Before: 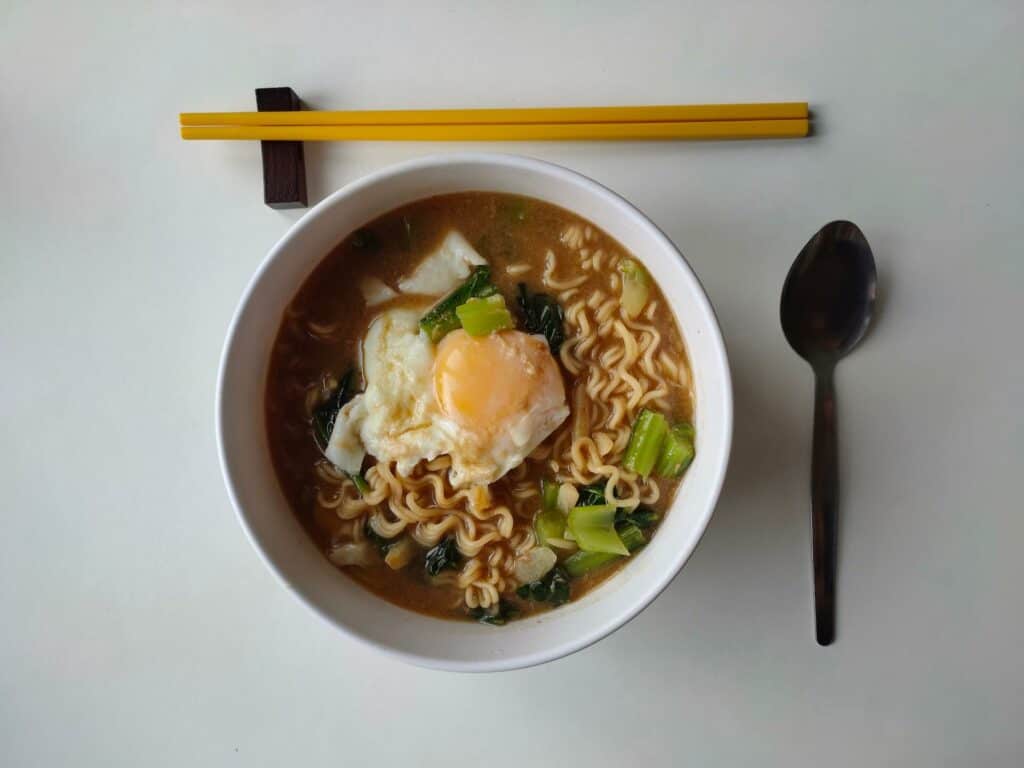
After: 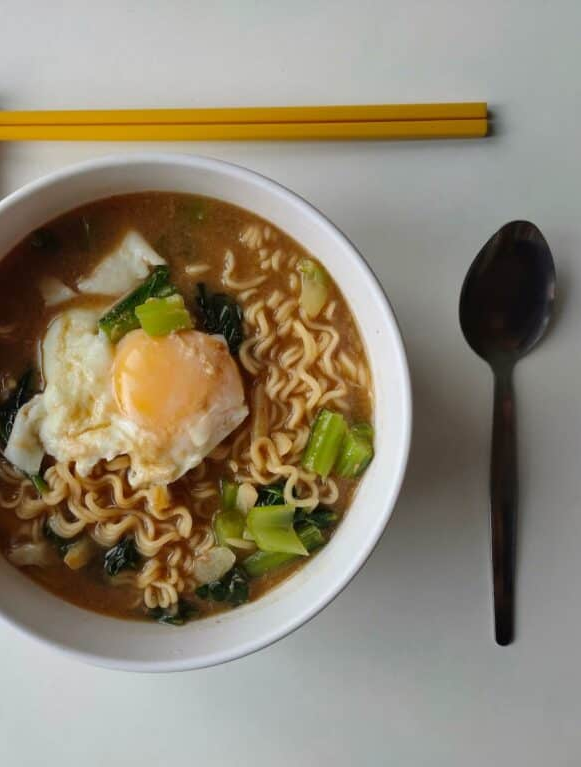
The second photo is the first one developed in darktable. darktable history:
crop: left 31.434%, top 0.004%, right 11.819%
